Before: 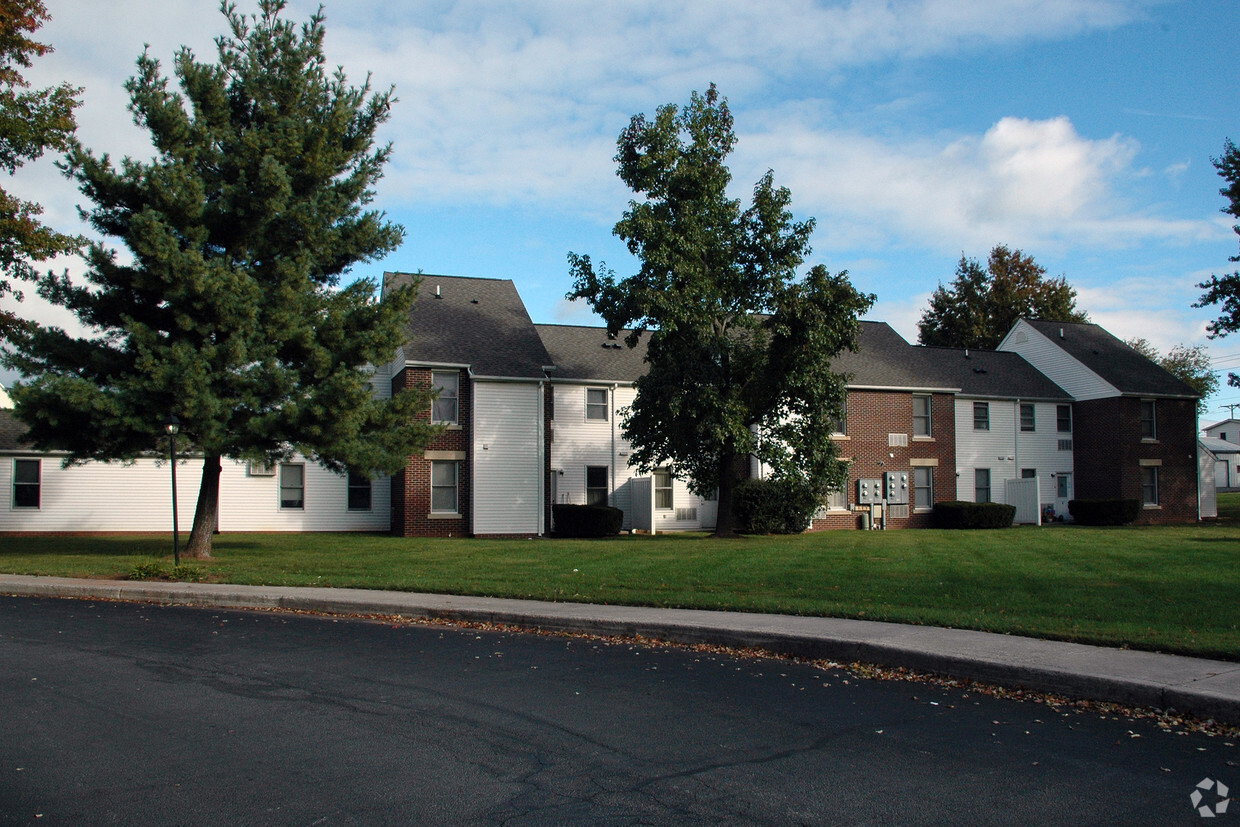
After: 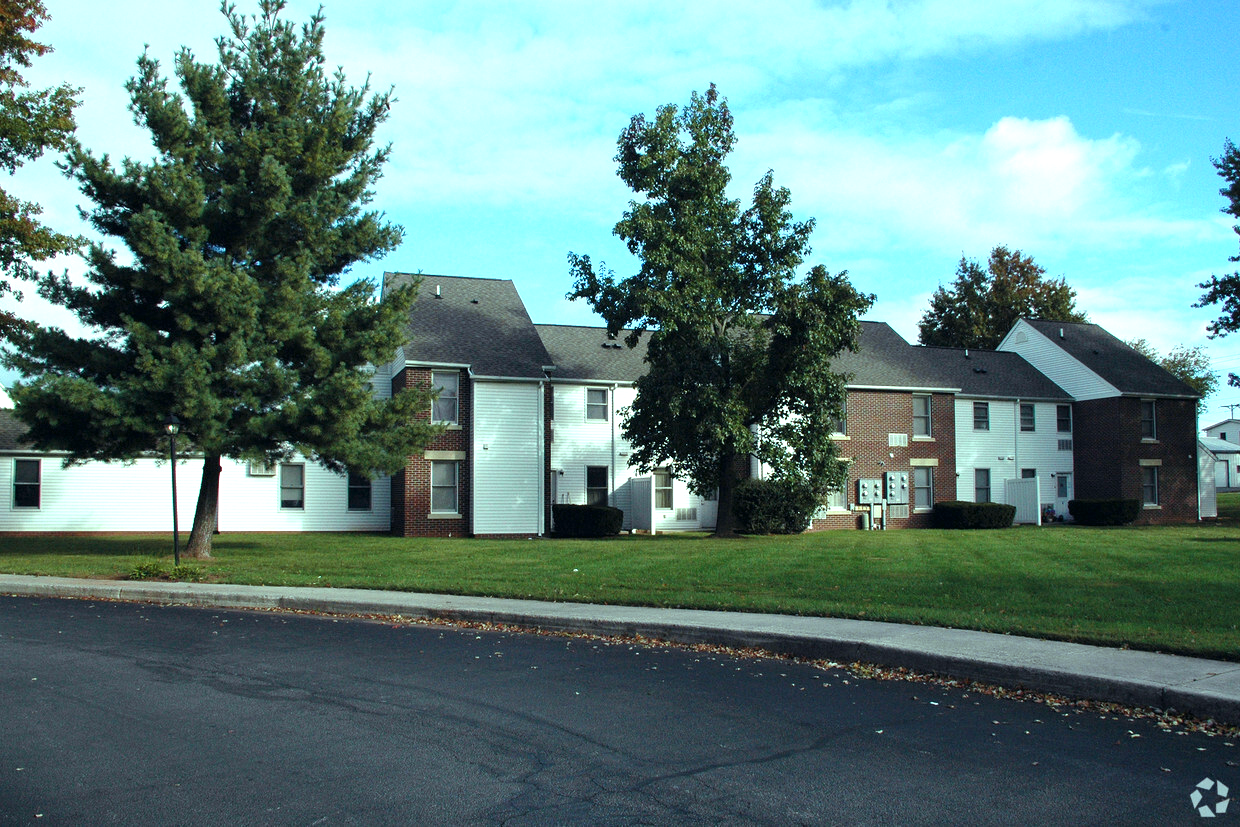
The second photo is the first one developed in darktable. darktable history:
exposure: black level correction 0, exposure 0.7 EV, compensate exposure bias true, compensate highlight preservation false
vibrance: vibrance 0%
color balance: mode lift, gamma, gain (sRGB), lift [0.997, 0.979, 1.021, 1.011], gamma [1, 1.084, 0.916, 0.998], gain [1, 0.87, 1.13, 1.101], contrast 4.55%, contrast fulcrum 38.24%, output saturation 104.09%
